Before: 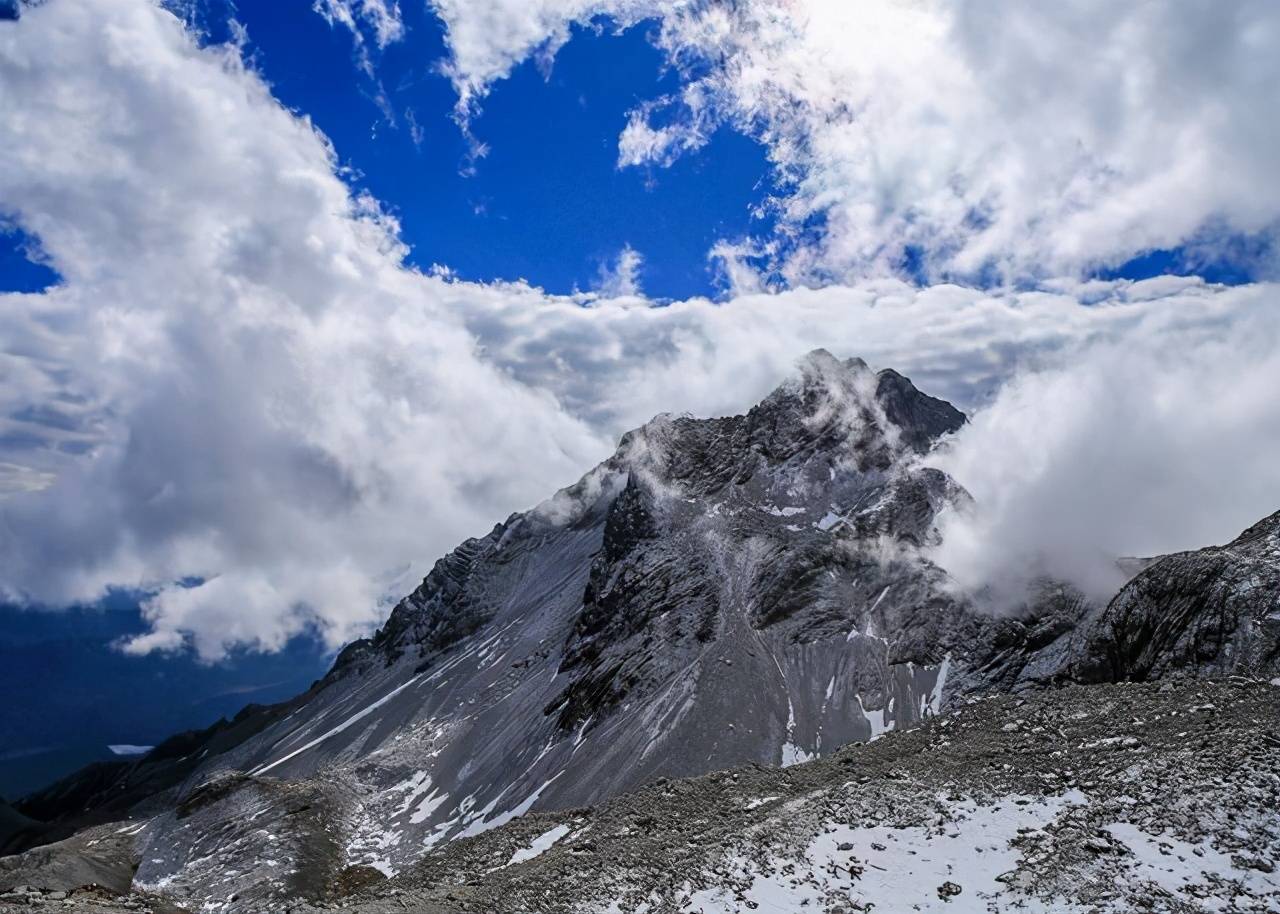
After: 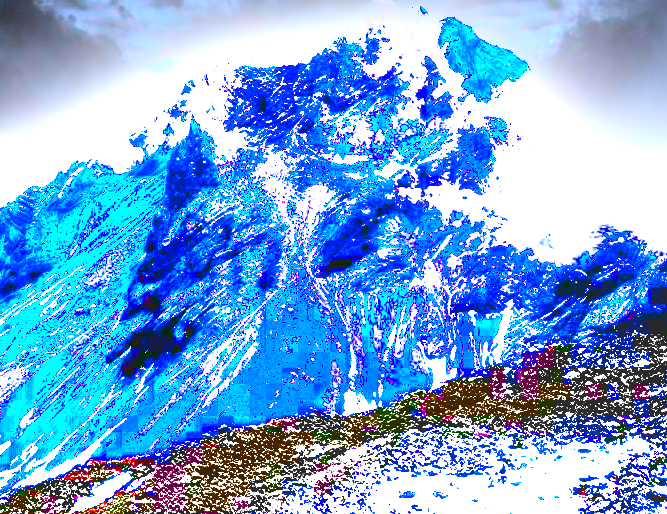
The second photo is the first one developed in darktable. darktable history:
exposure: black level correction 0.1, exposure 2.903 EV, compensate exposure bias true, compensate highlight preservation false
shadows and highlights: shadows 29.68, highlights -30.33, low approximation 0.01, soften with gaussian
contrast brightness saturation: contrast 0.056, brightness -0.012, saturation -0.221
crop: left 34.226%, top 38.592%, right 13.656%, bottom 5.171%
velvia: on, module defaults
local contrast: detail 109%
